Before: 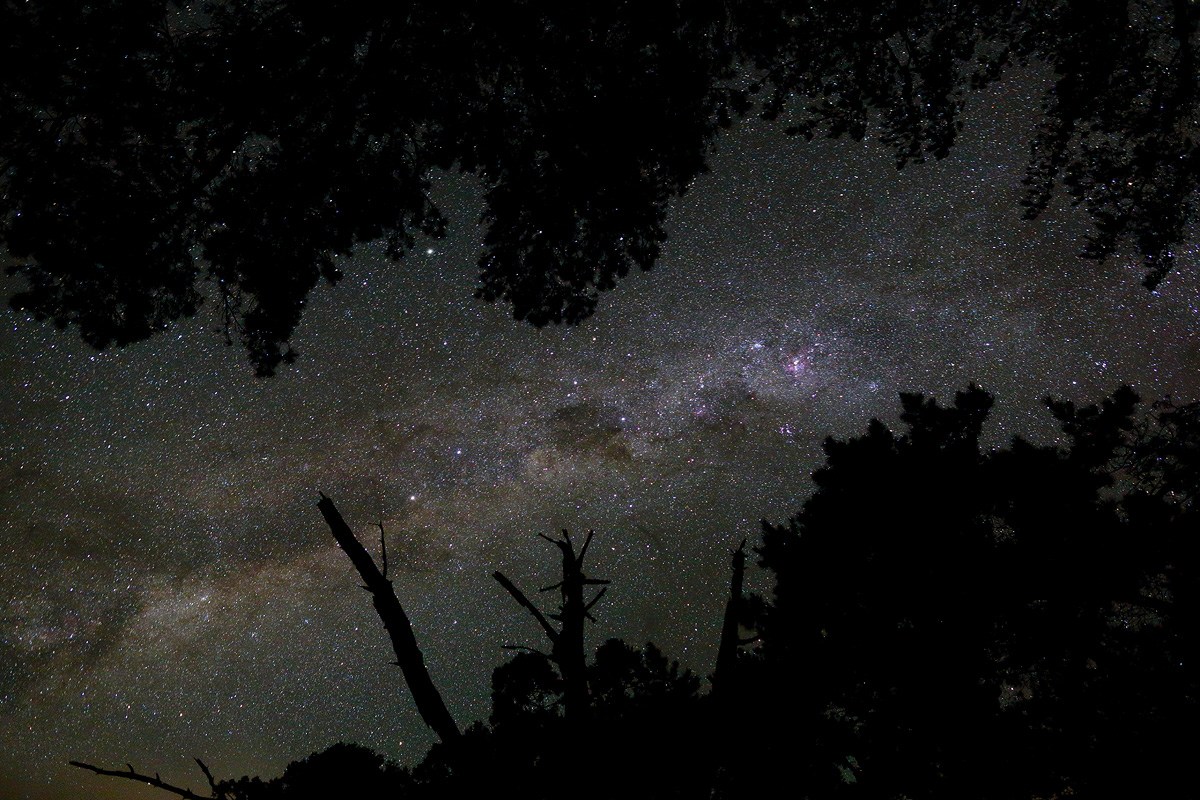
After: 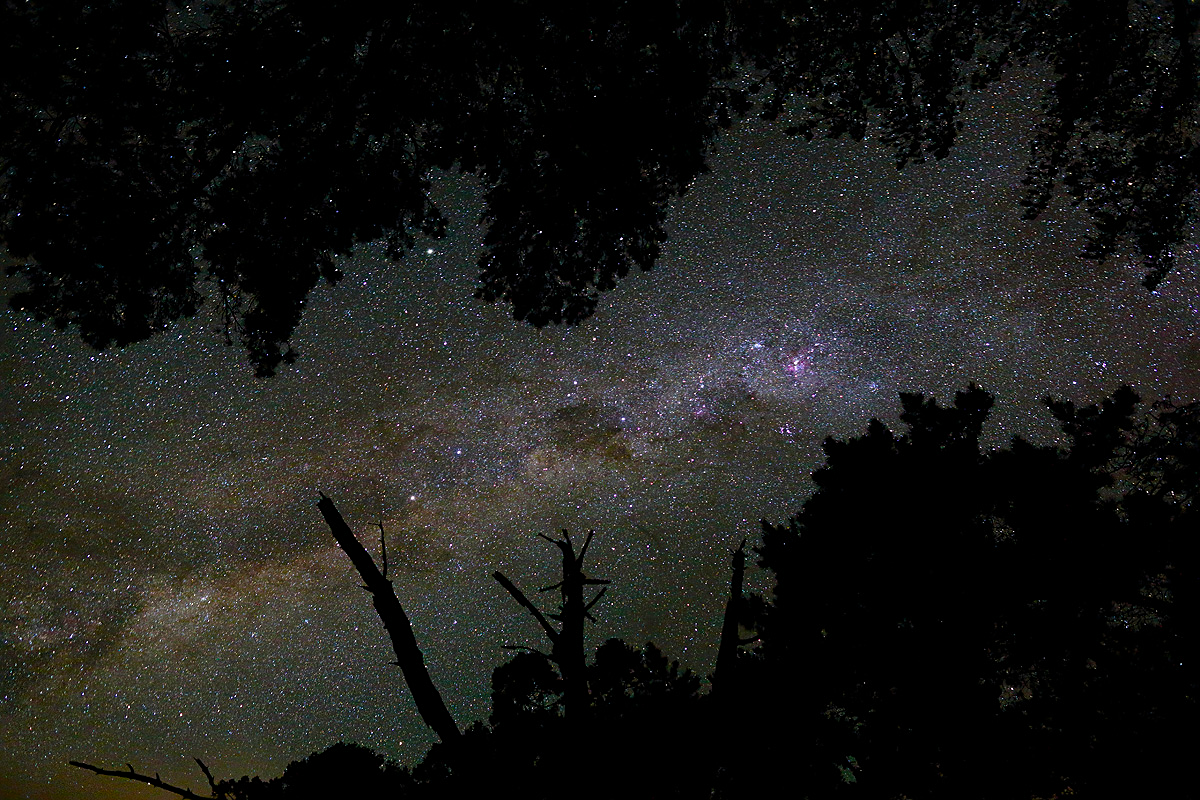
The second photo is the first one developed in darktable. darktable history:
sharpen: on, module defaults
color balance rgb: linear chroma grading › global chroma 10%, perceptual saturation grading › global saturation 30%, global vibrance 10%
